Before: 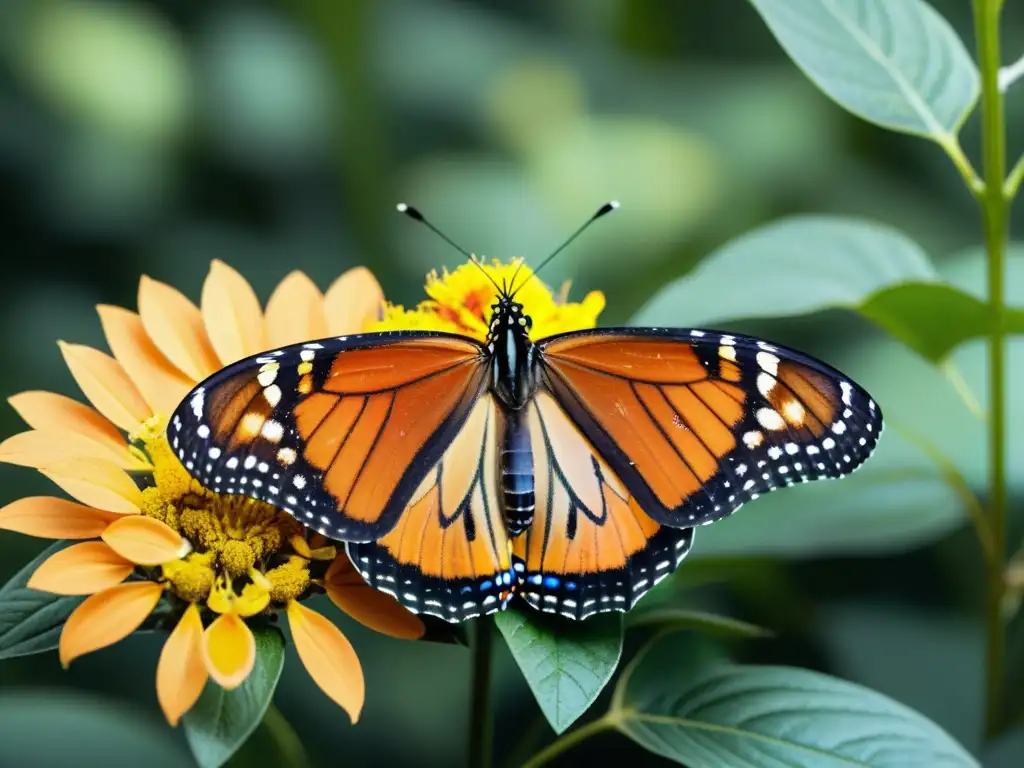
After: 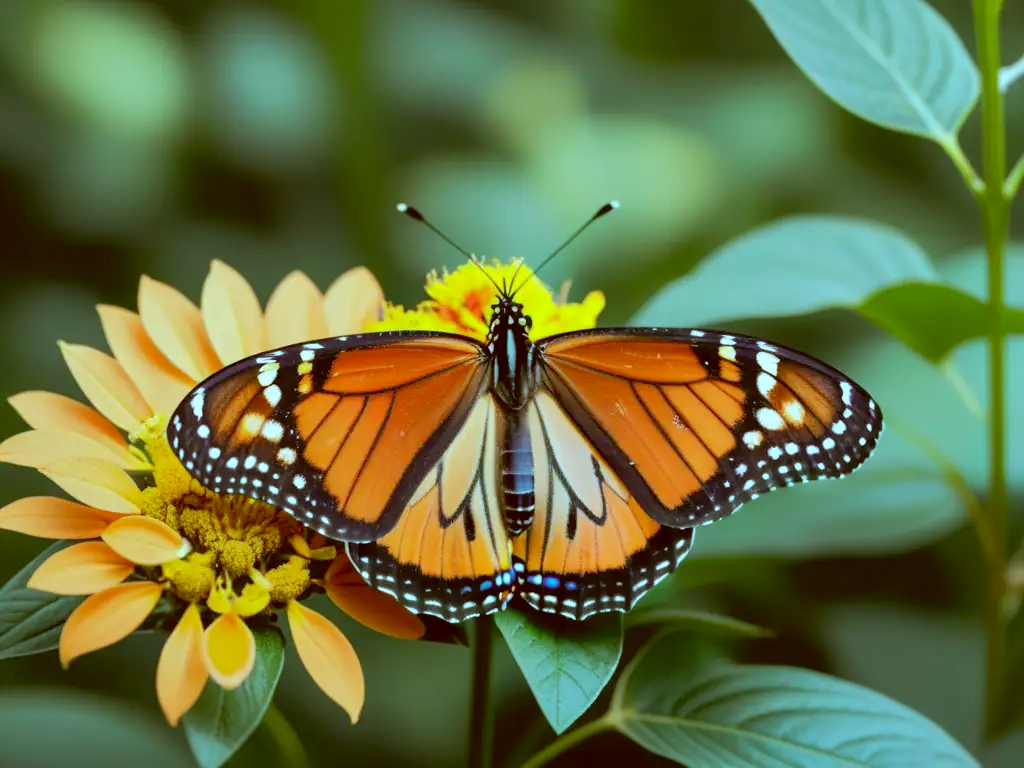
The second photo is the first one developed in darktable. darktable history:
color correction: highlights a* -14.49, highlights b* -16.89, shadows a* 10.01, shadows b* 29.7
shadows and highlights: on, module defaults
